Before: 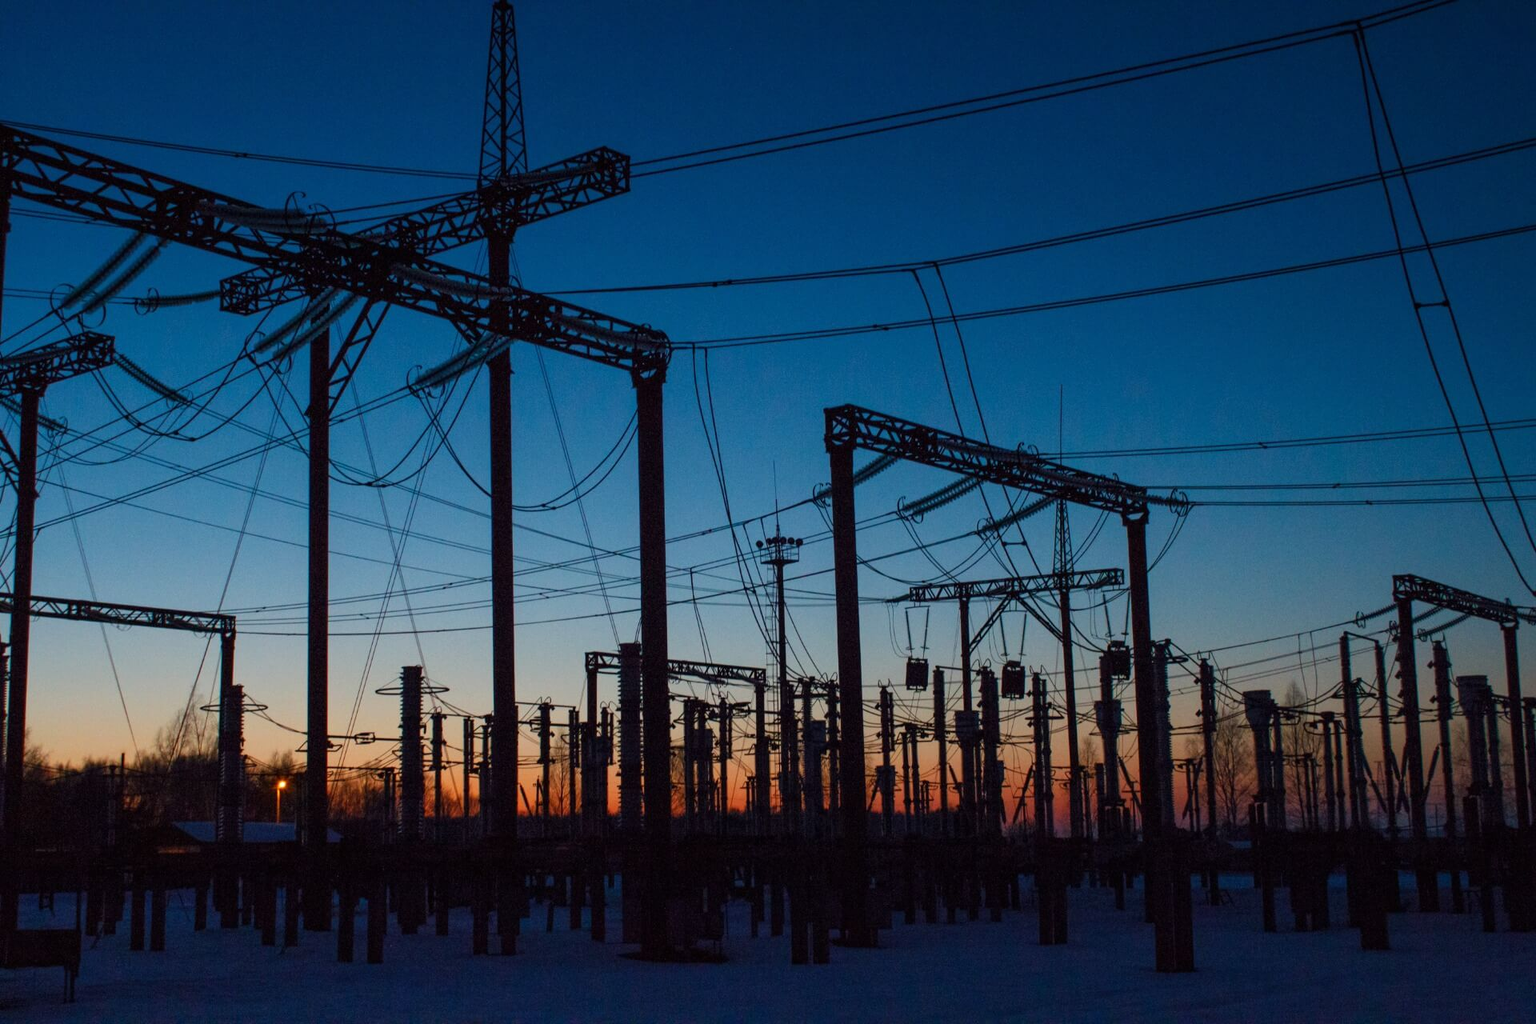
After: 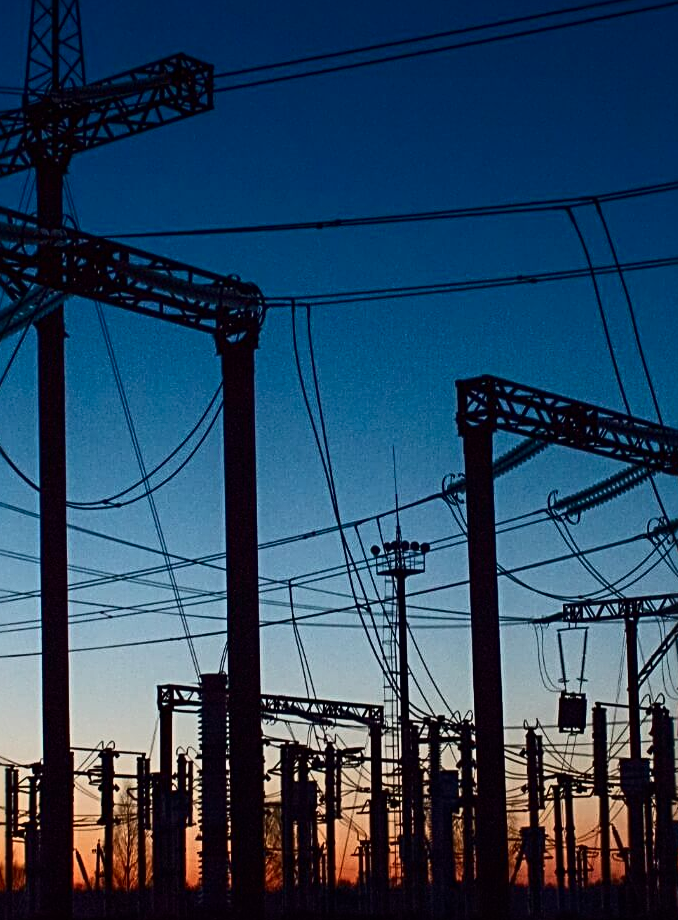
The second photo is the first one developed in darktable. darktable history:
contrast brightness saturation: contrast 0.282
sharpen: radius 3.119
crop and rotate: left 29.944%, top 10.168%, right 34.737%, bottom 17.911%
